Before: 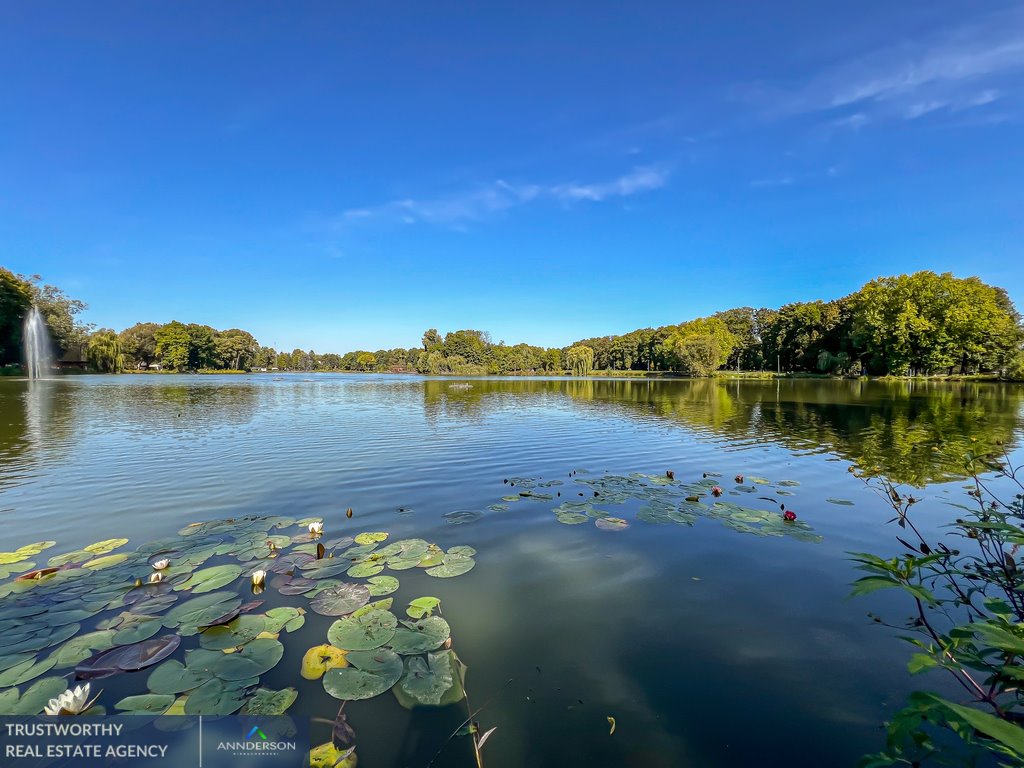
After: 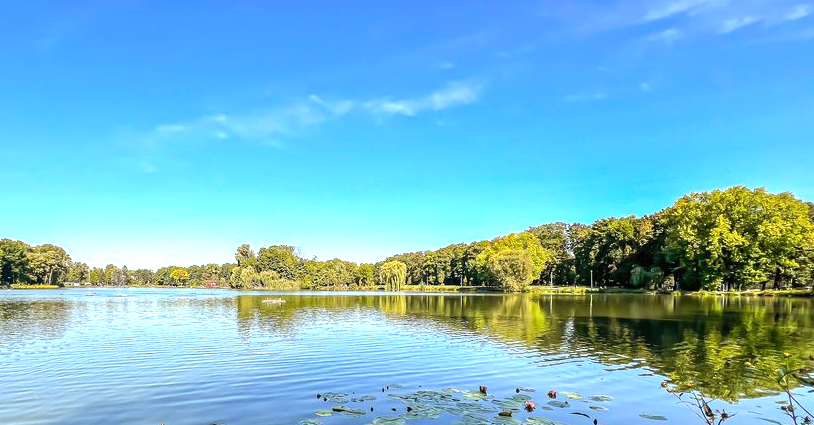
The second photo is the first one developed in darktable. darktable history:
exposure: black level correction 0, exposure 0.947 EV, compensate highlight preservation false
crop: left 18.273%, top 11.12%, right 2.184%, bottom 33.444%
tone equalizer: on, module defaults
